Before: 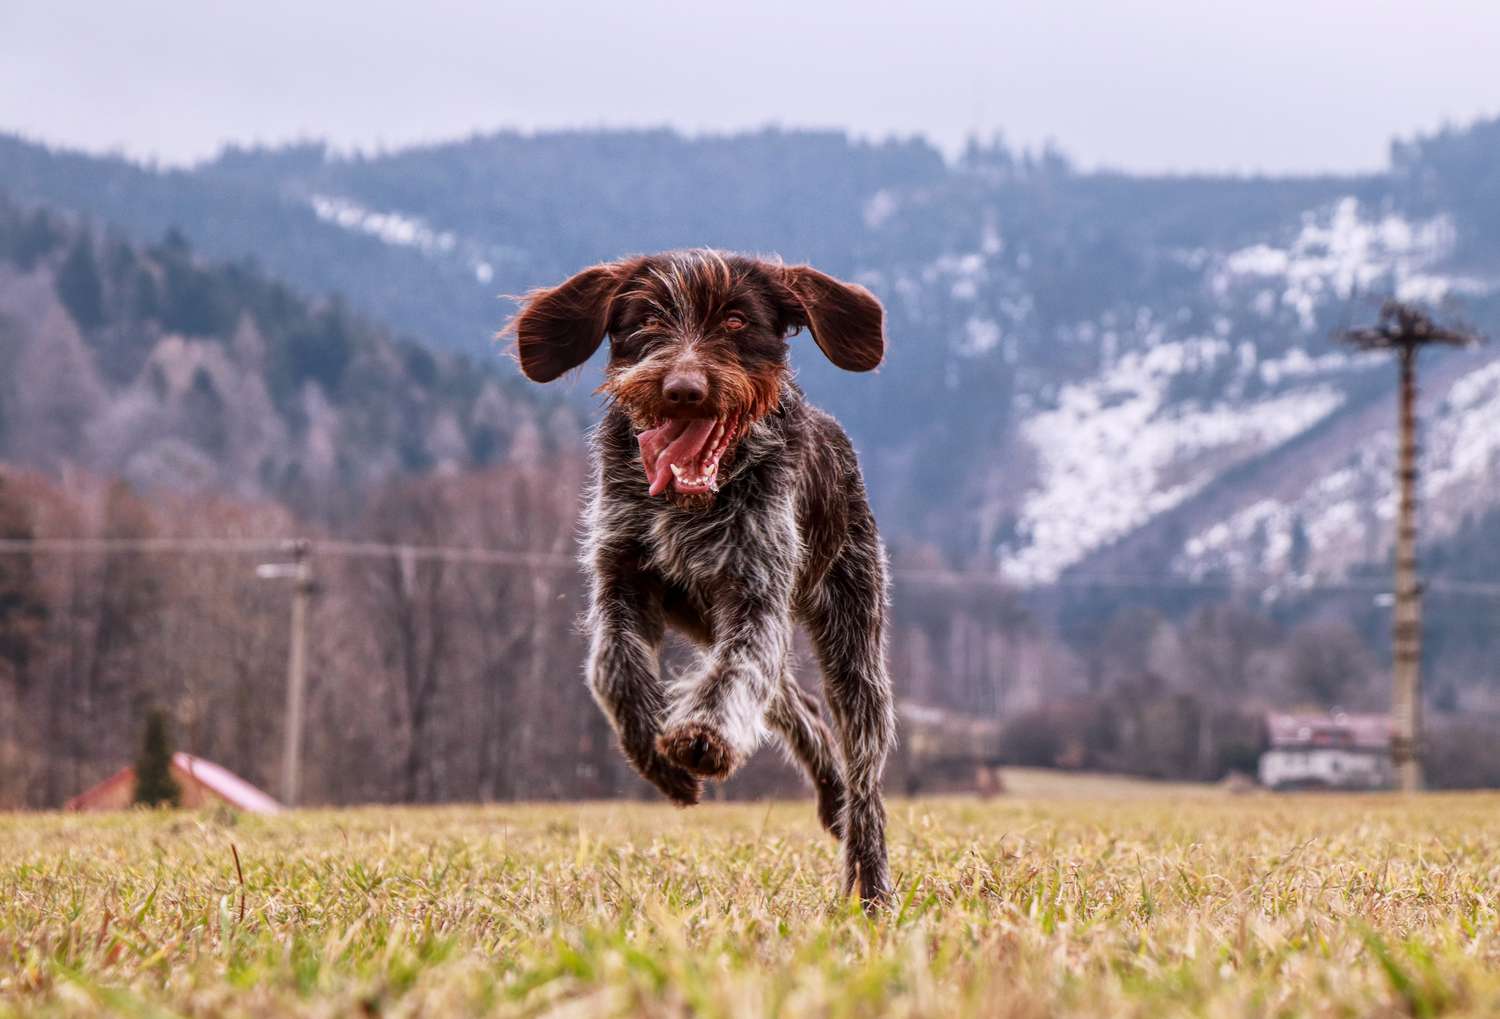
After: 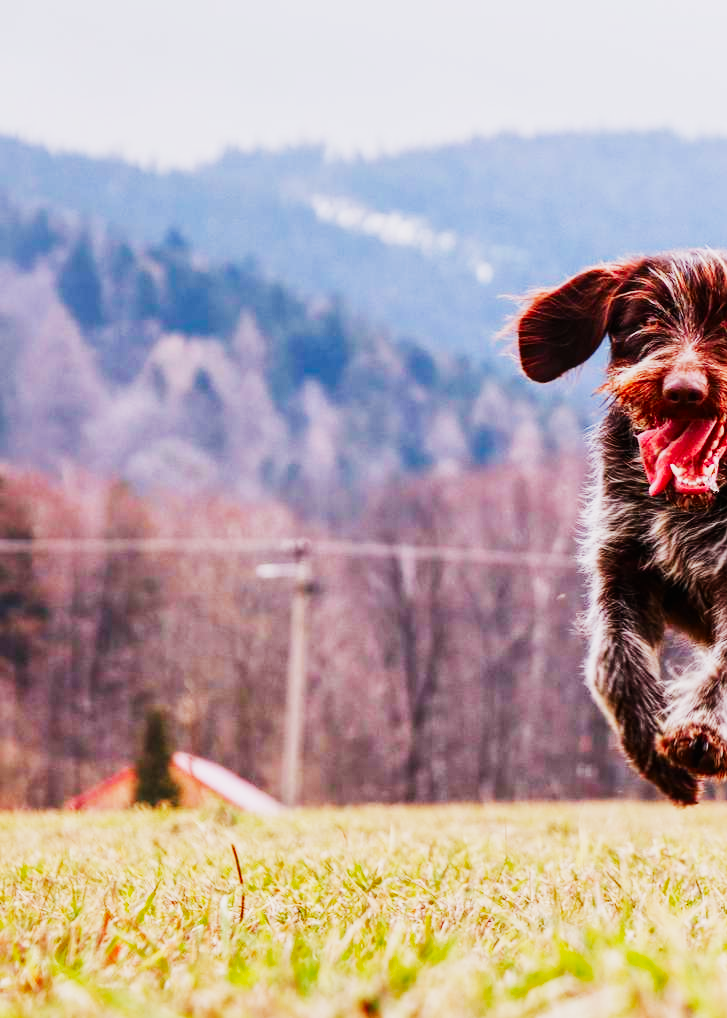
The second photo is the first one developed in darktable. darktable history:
crop and rotate: left 0.024%, top 0%, right 51.461%
filmic rgb: black relative exposure -16 EV, white relative exposure 6.25 EV, hardness 5.12, contrast 1.356, preserve chrominance no, color science v5 (2021), contrast in shadows safe, contrast in highlights safe
levels: levels [0, 0.476, 0.951]
color correction: highlights b* 0.002, saturation 1.32
exposure: black level correction 0, exposure 0.69 EV, compensate highlight preservation false
